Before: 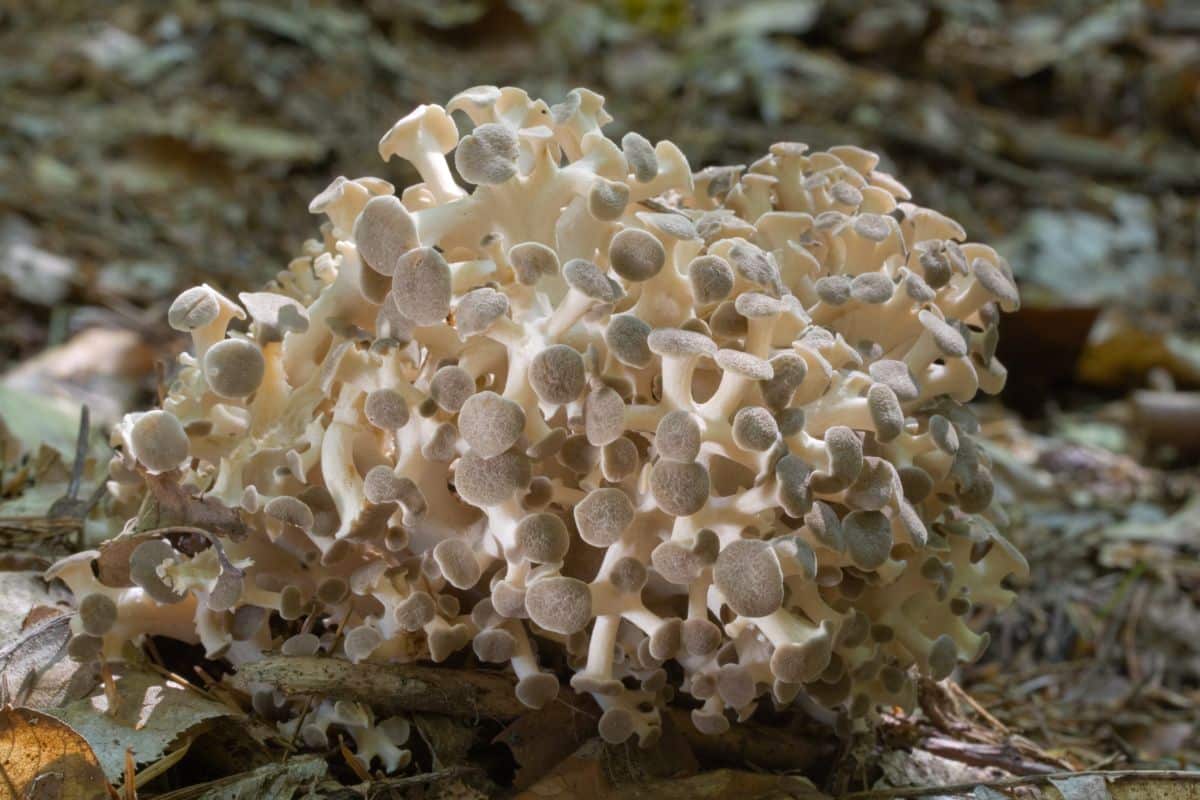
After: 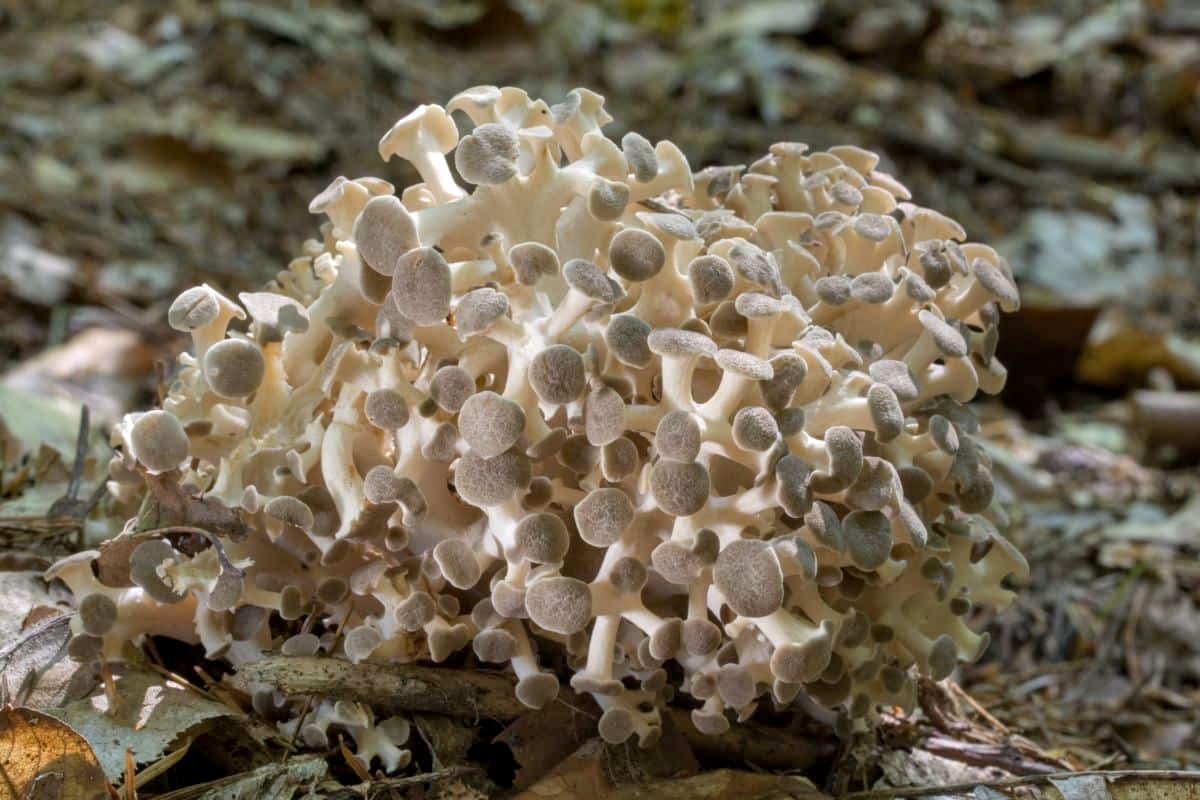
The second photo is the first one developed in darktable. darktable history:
local contrast: on, module defaults
shadows and highlights: highlights color adjustment 0%, soften with gaussian
white balance: emerald 1
